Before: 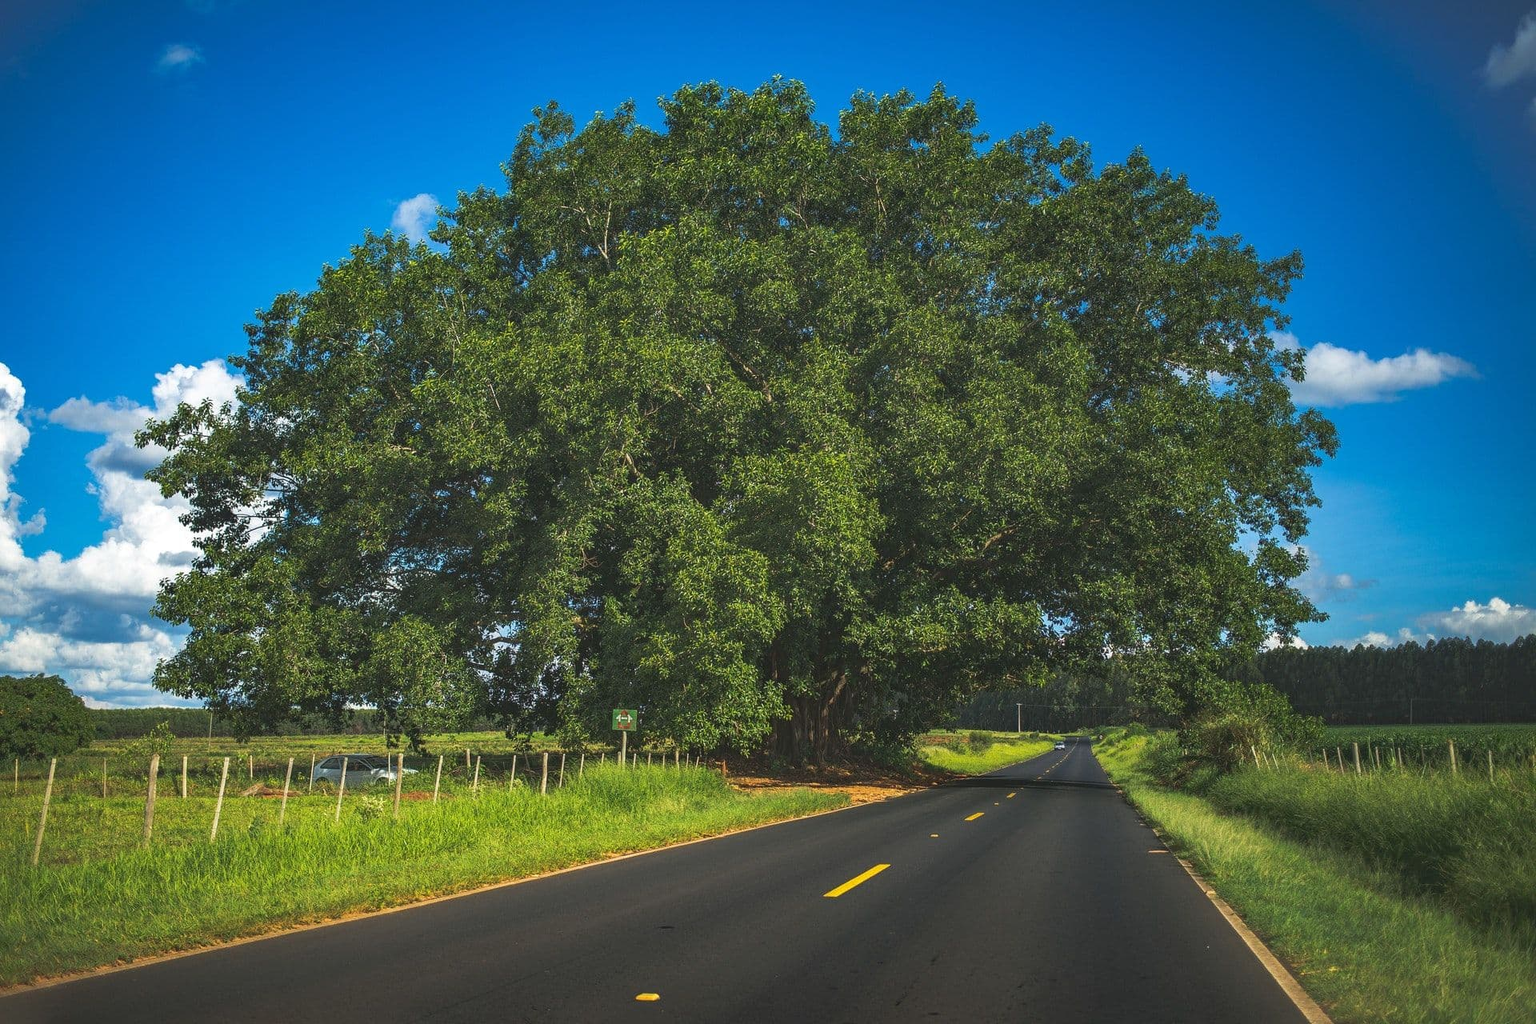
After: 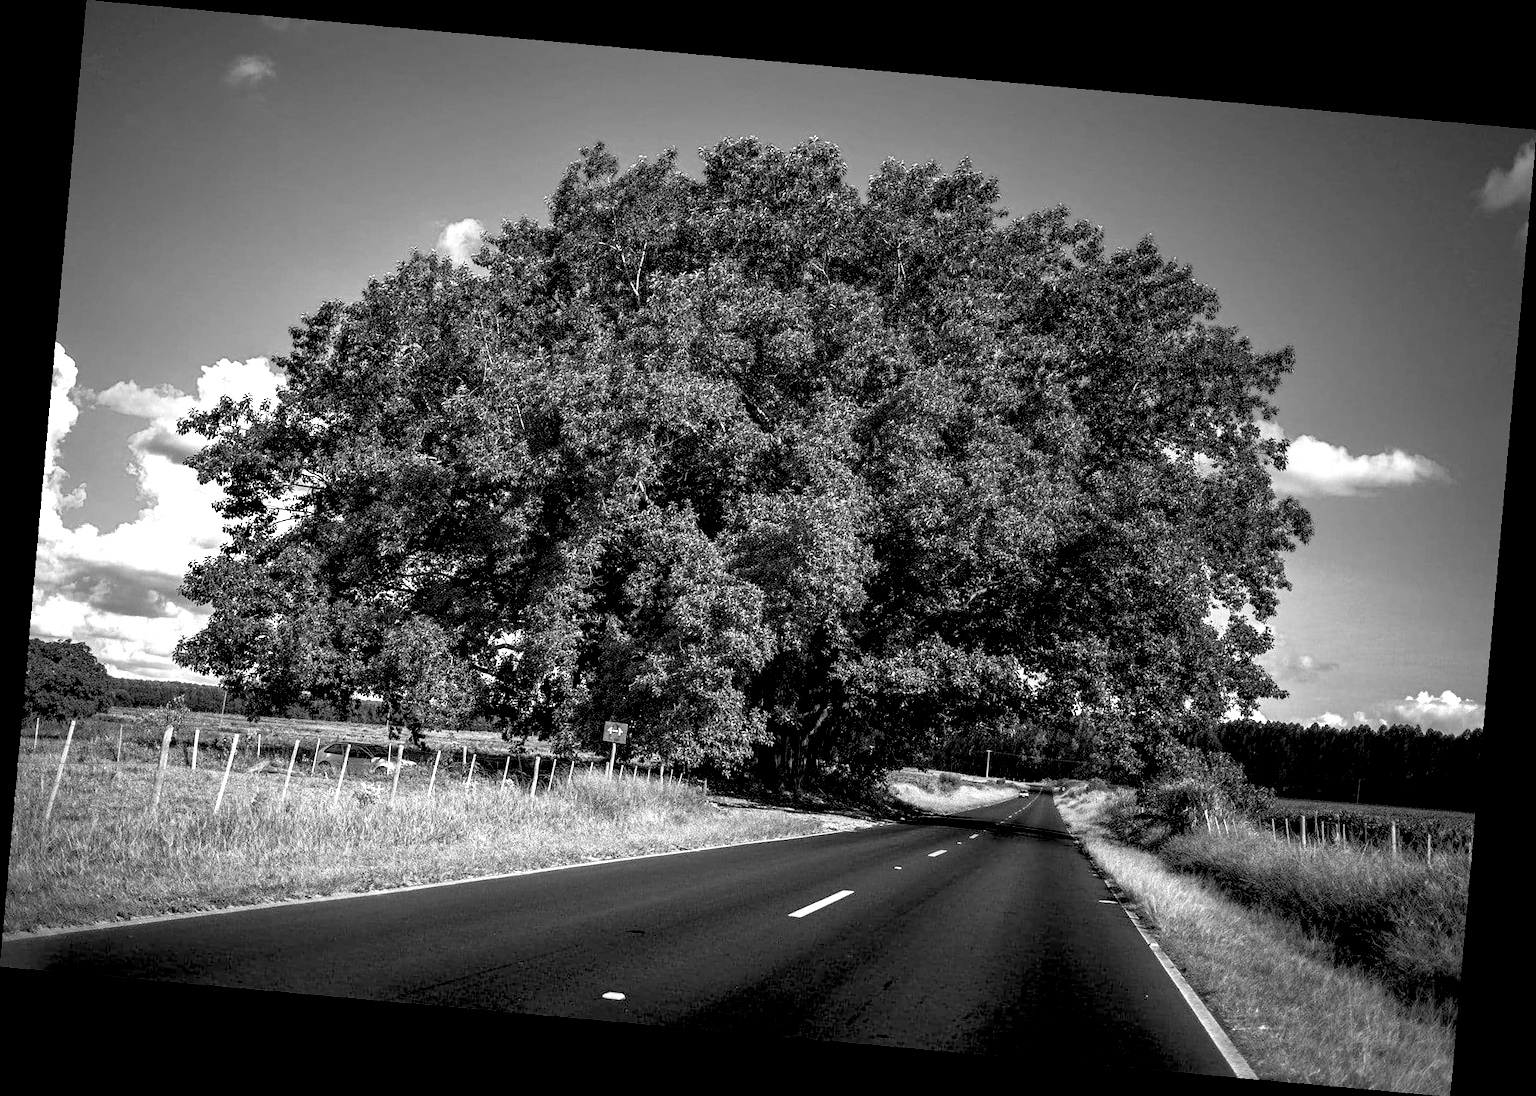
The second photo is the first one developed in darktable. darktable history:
monochrome: a 32, b 64, size 2.3, highlights 1
exposure: black level correction 0.035, exposure 0.9 EV, compensate highlight preservation false
rotate and perspective: rotation 5.12°, automatic cropping off
white balance: red 0.982, blue 1.018
